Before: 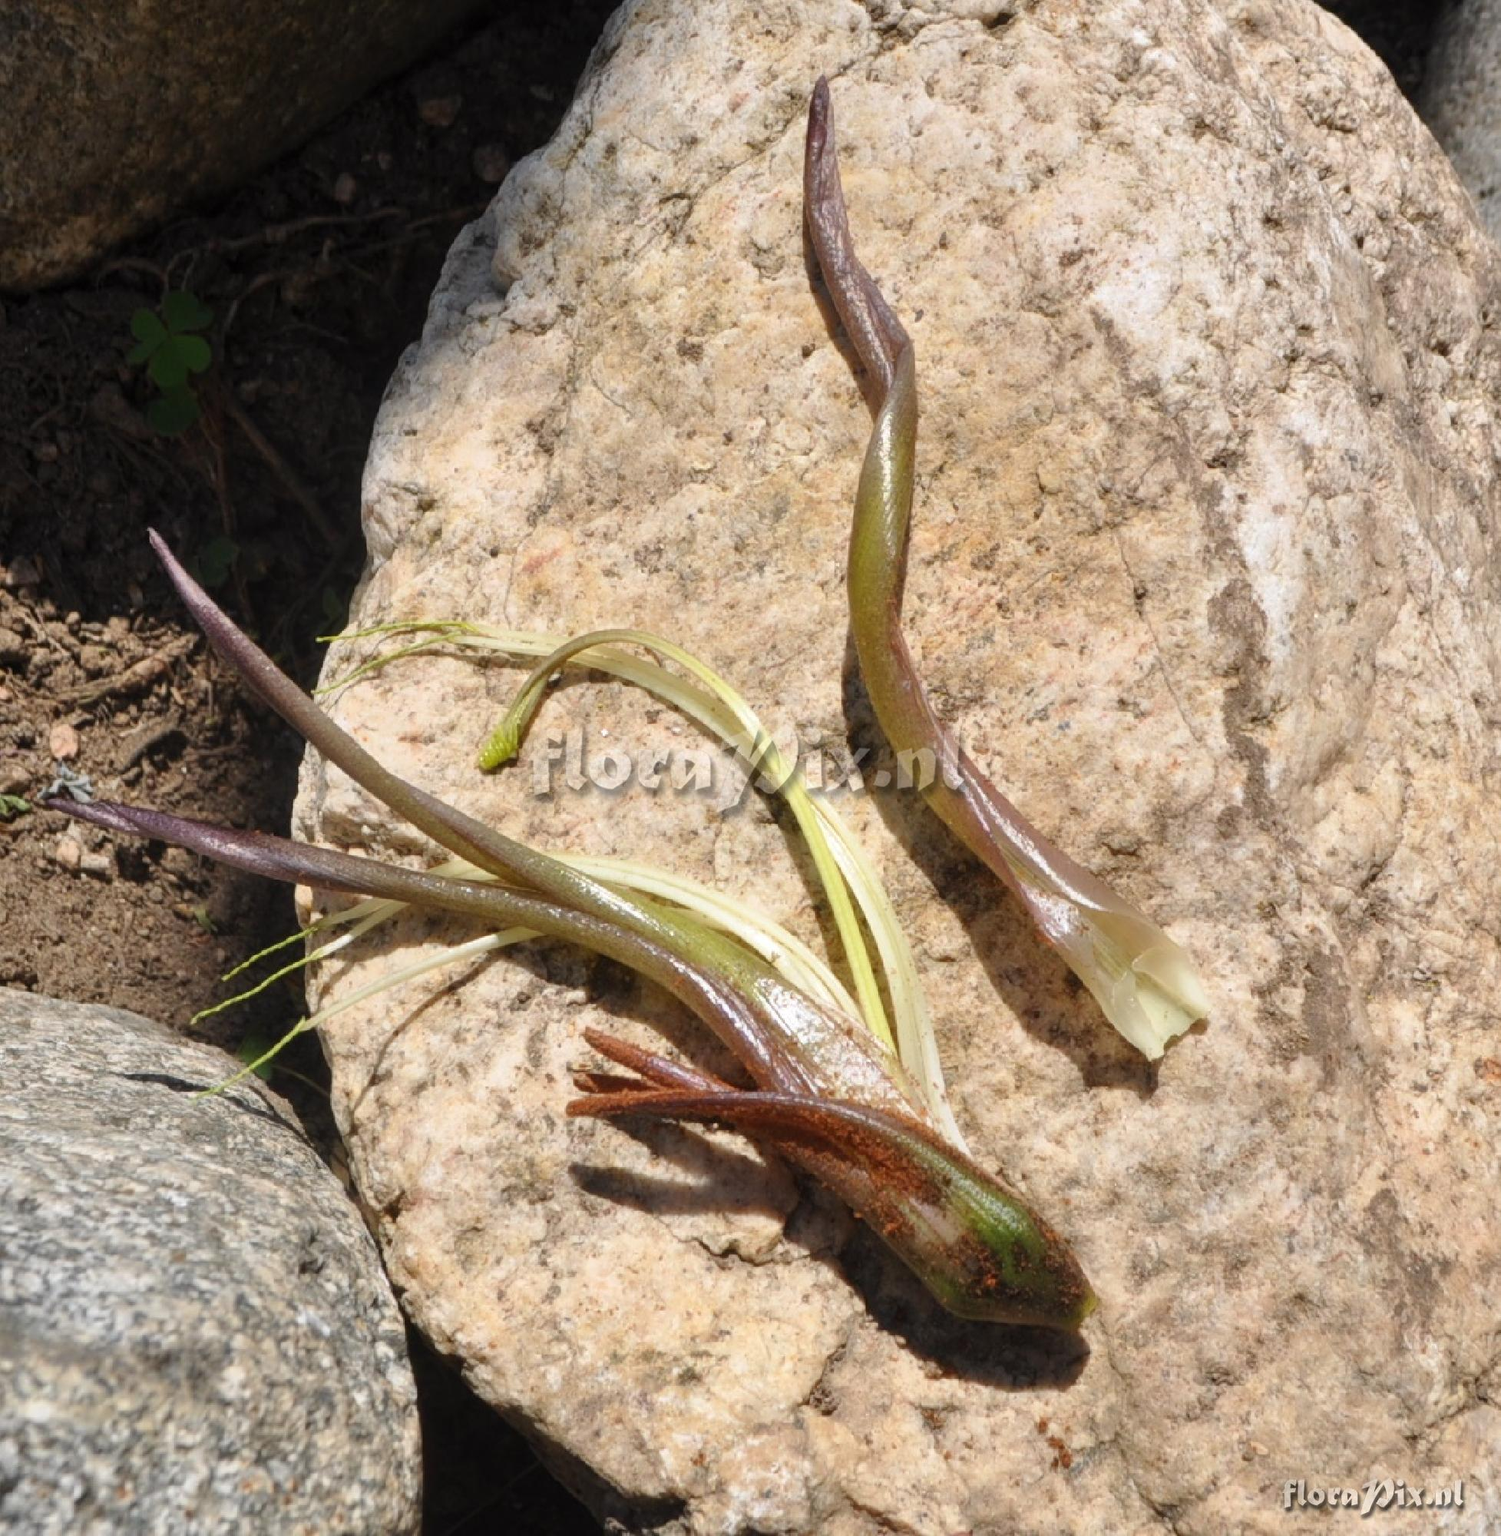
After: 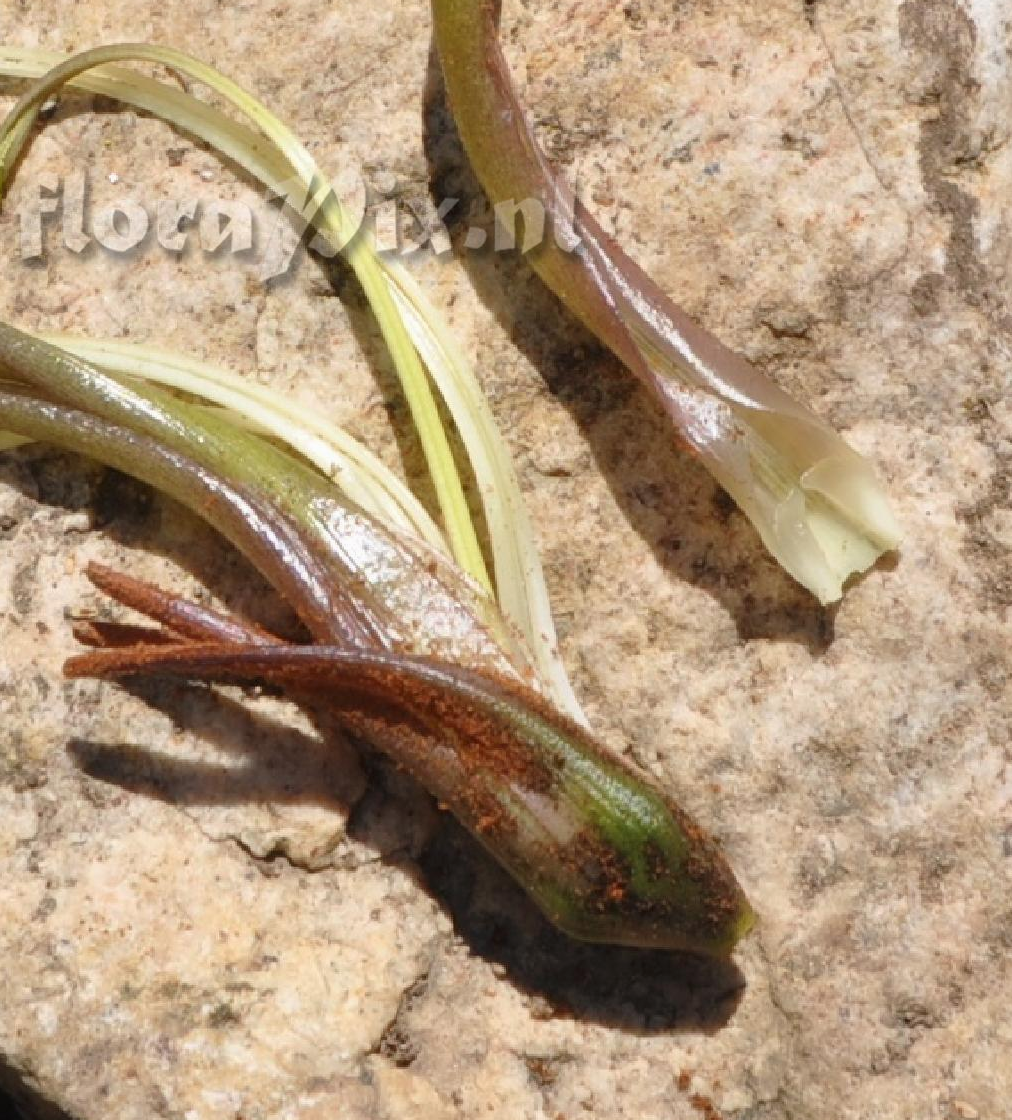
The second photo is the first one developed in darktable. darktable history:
crop: left 34.479%, top 38.822%, right 13.718%, bottom 5.172%
exposure: exposure -0.04 EV, compensate highlight preservation false
